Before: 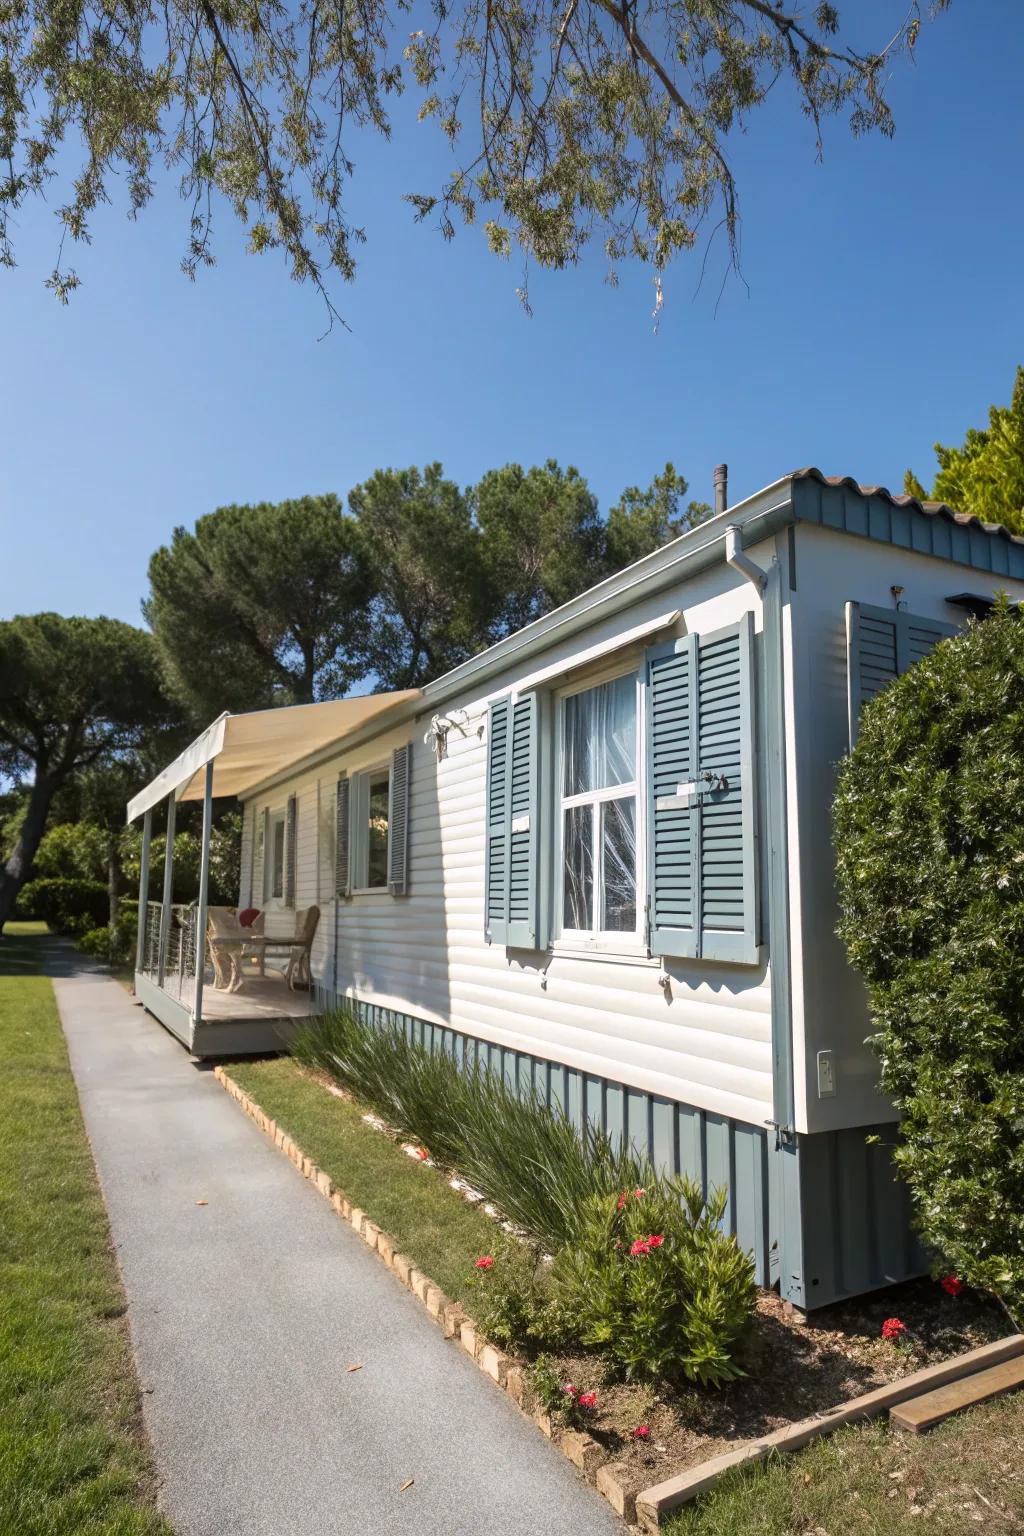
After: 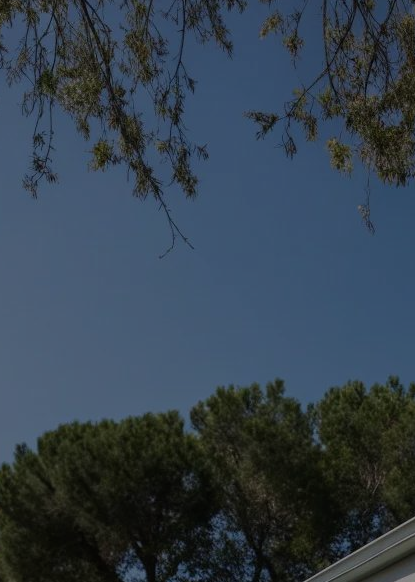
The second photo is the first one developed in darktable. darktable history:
exposure: exposure -2.002 EV, compensate highlight preservation false
crop: left 15.452%, top 5.459%, right 43.956%, bottom 56.62%
